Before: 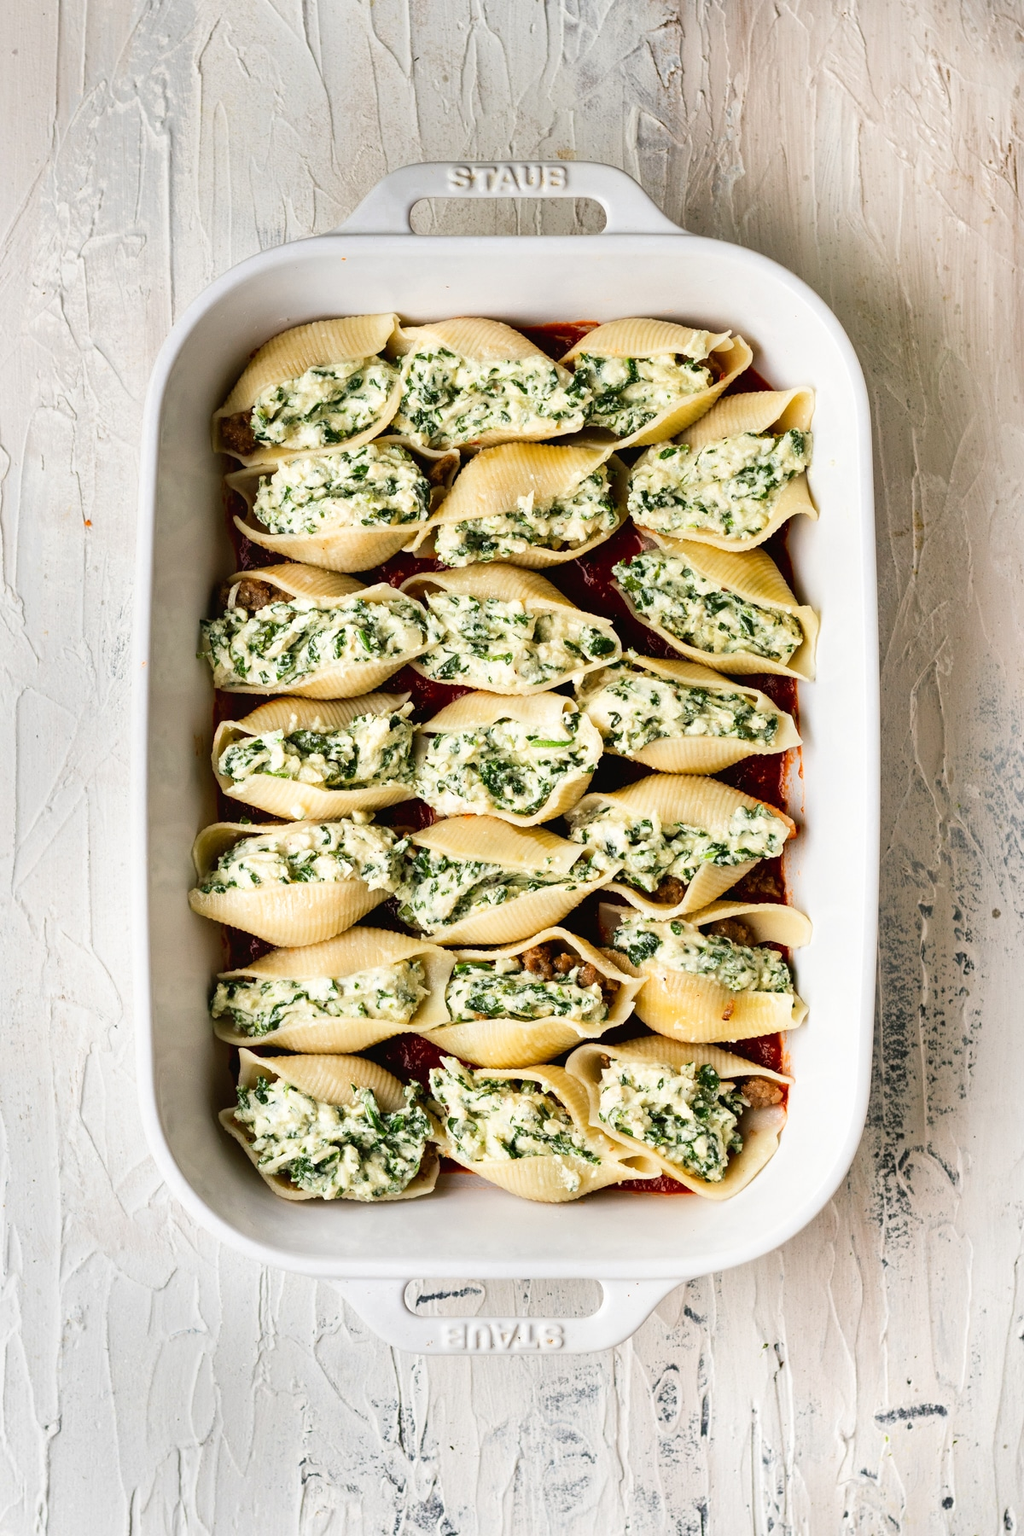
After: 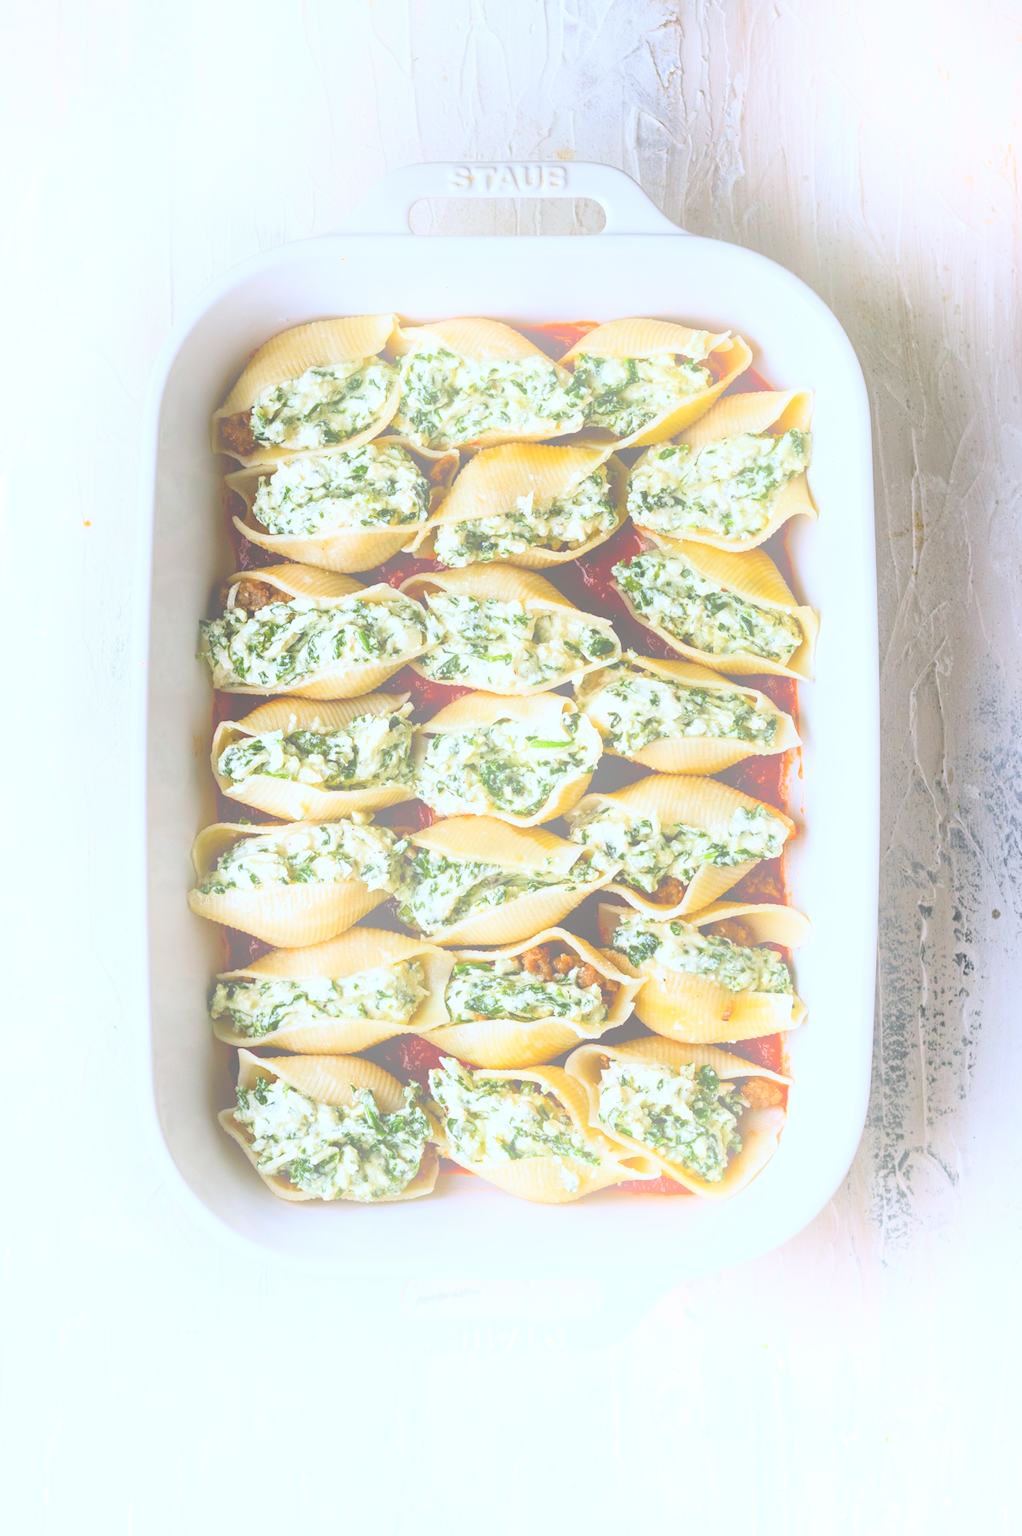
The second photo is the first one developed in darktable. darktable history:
bloom: on, module defaults
crop and rotate: left 0.126%
white balance: red 0.948, green 1.02, blue 1.176
